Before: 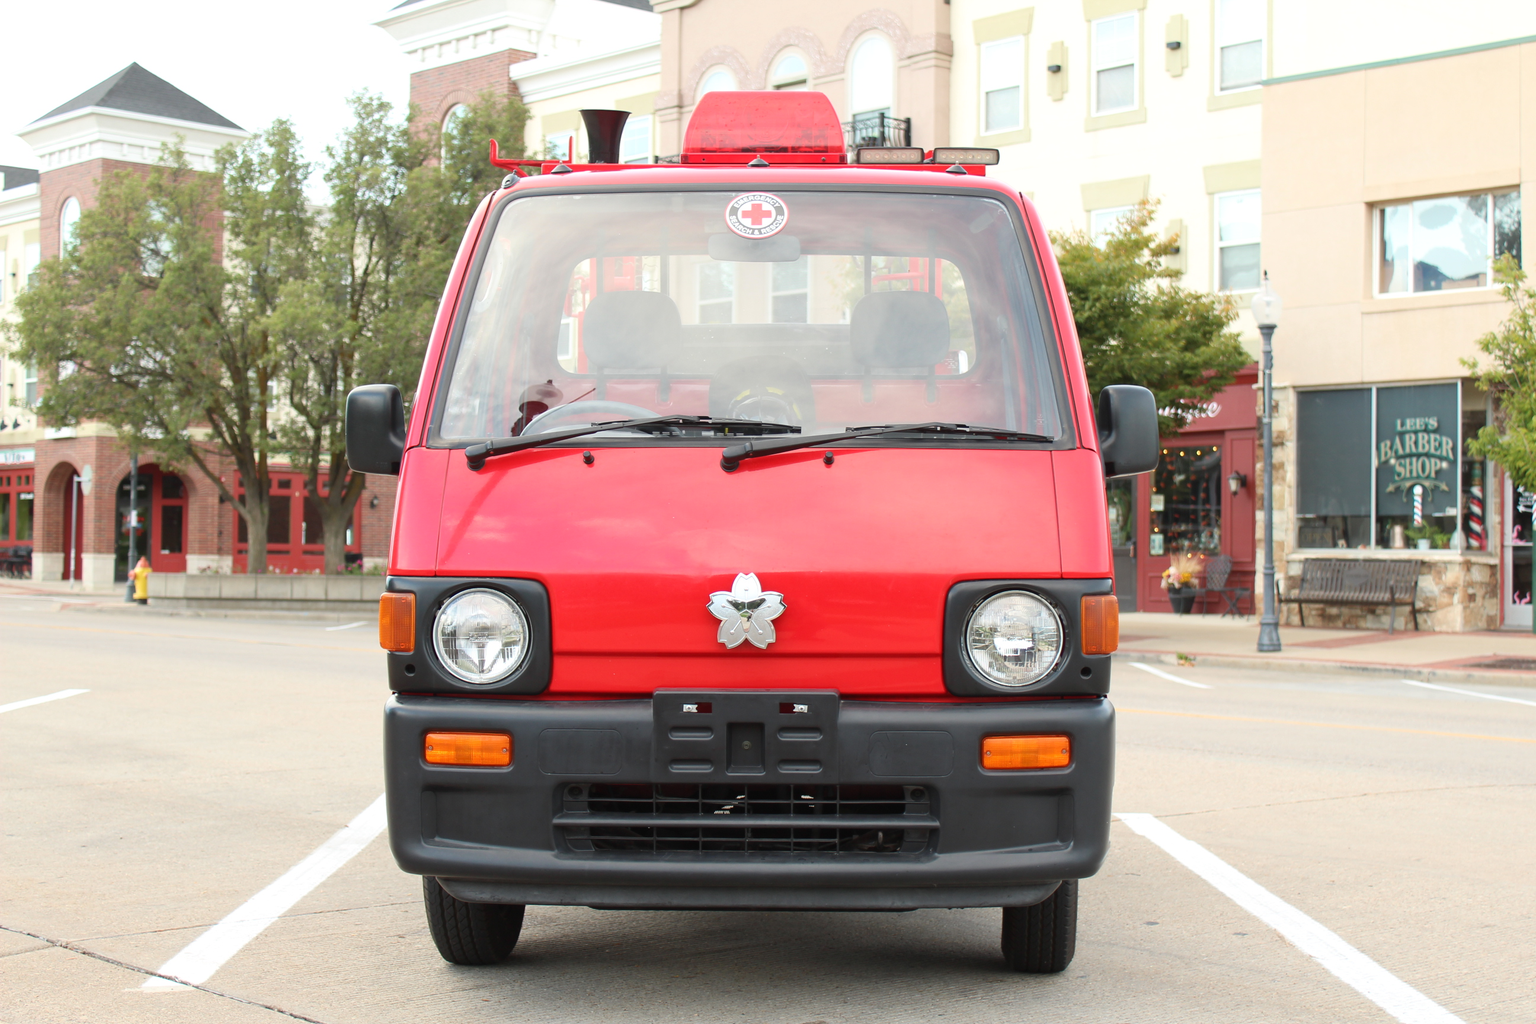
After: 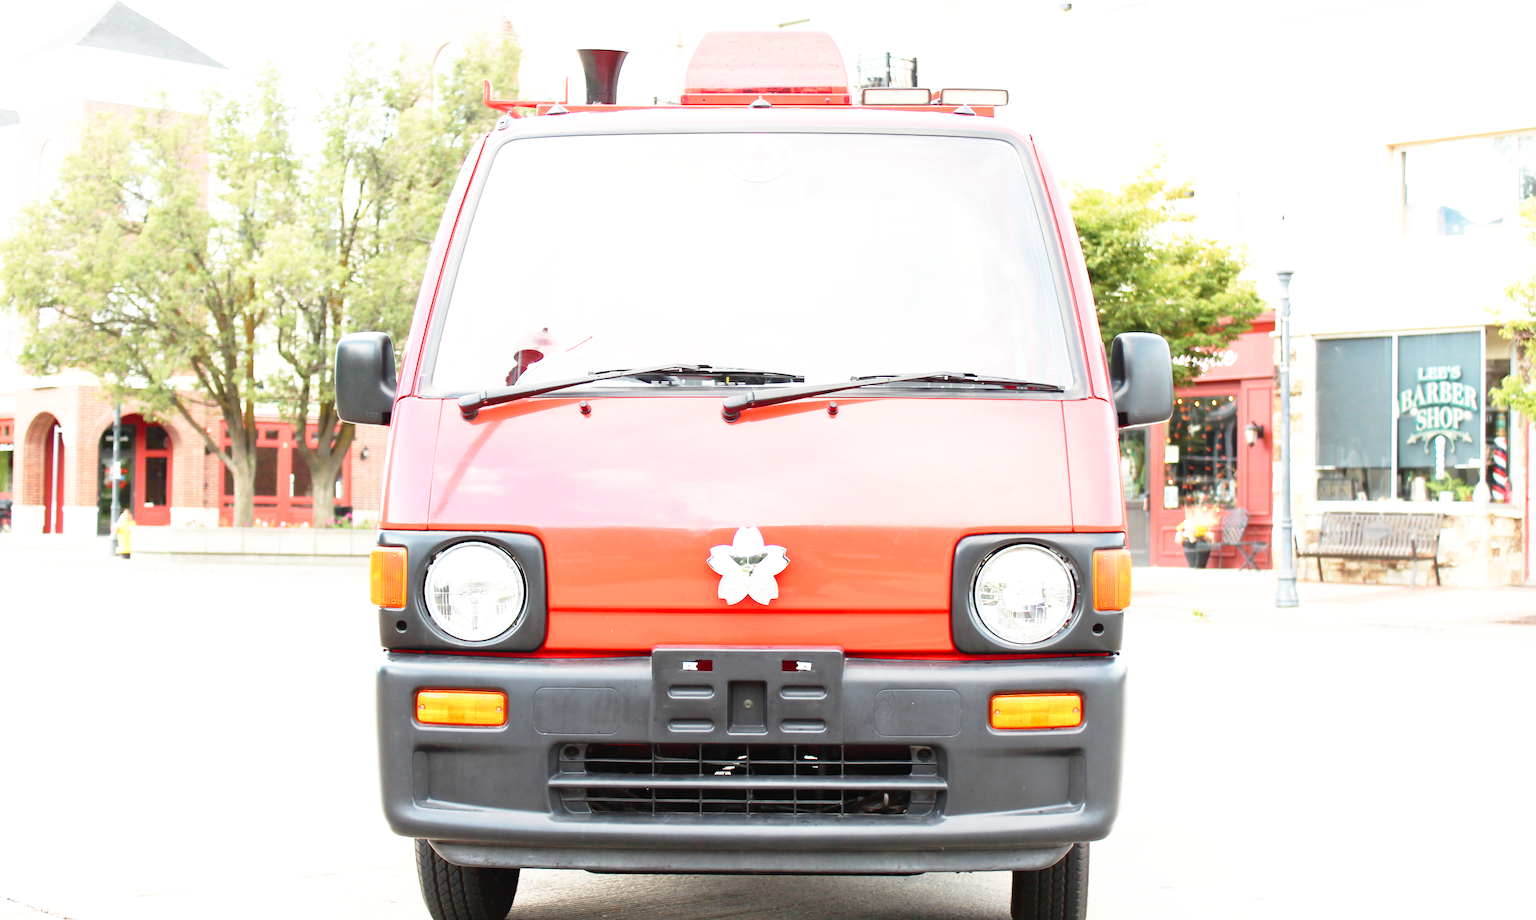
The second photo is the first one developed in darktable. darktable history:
exposure: black level correction 0, exposure 0.698 EV, compensate highlight preservation false
base curve: curves: ch0 [(0, 0) (0.012, 0.01) (0.073, 0.168) (0.31, 0.711) (0.645, 0.957) (1, 1)], preserve colors none
crop: left 1.364%, top 6.105%, right 1.587%, bottom 6.632%
